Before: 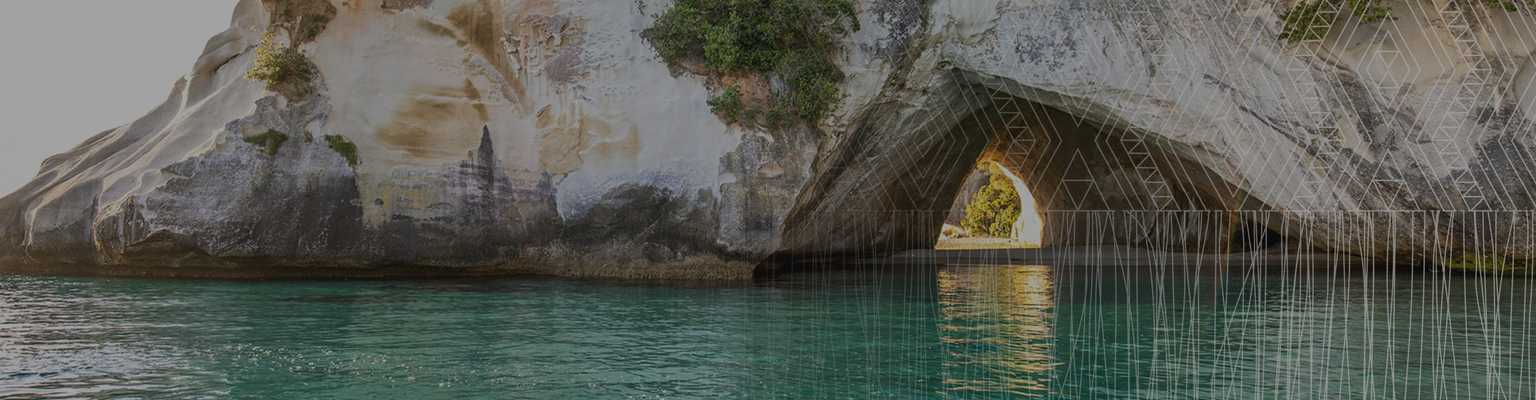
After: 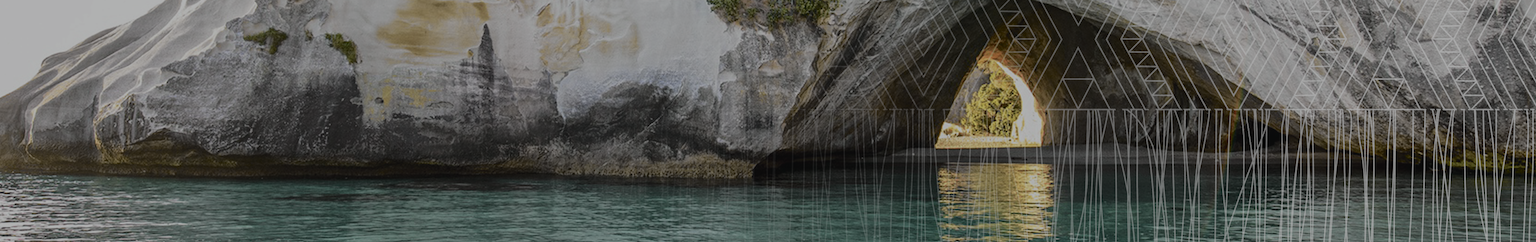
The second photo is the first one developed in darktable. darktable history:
tone curve: curves: ch0 [(0, 0.009) (0.105, 0.08) (0.195, 0.18) (0.283, 0.316) (0.384, 0.434) (0.485, 0.531) (0.638, 0.69) (0.81, 0.872) (1, 0.977)]; ch1 [(0, 0) (0.161, 0.092) (0.35, 0.33) (0.379, 0.401) (0.456, 0.469) (0.502, 0.5) (0.525, 0.514) (0.586, 0.604) (0.642, 0.645) (0.858, 0.817) (1, 0.942)]; ch2 [(0, 0) (0.371, 0.362) (0.437, 0.437) (0.48, 0.49) (0.53, 0.515) (0.56, 0.571) (0.622, 0.606) (0.881, 0.795) (1, 0.929)], color space Lab, independent channels, preserve colors none
crop and rotate: top 25.439%, bottom 14.05%
